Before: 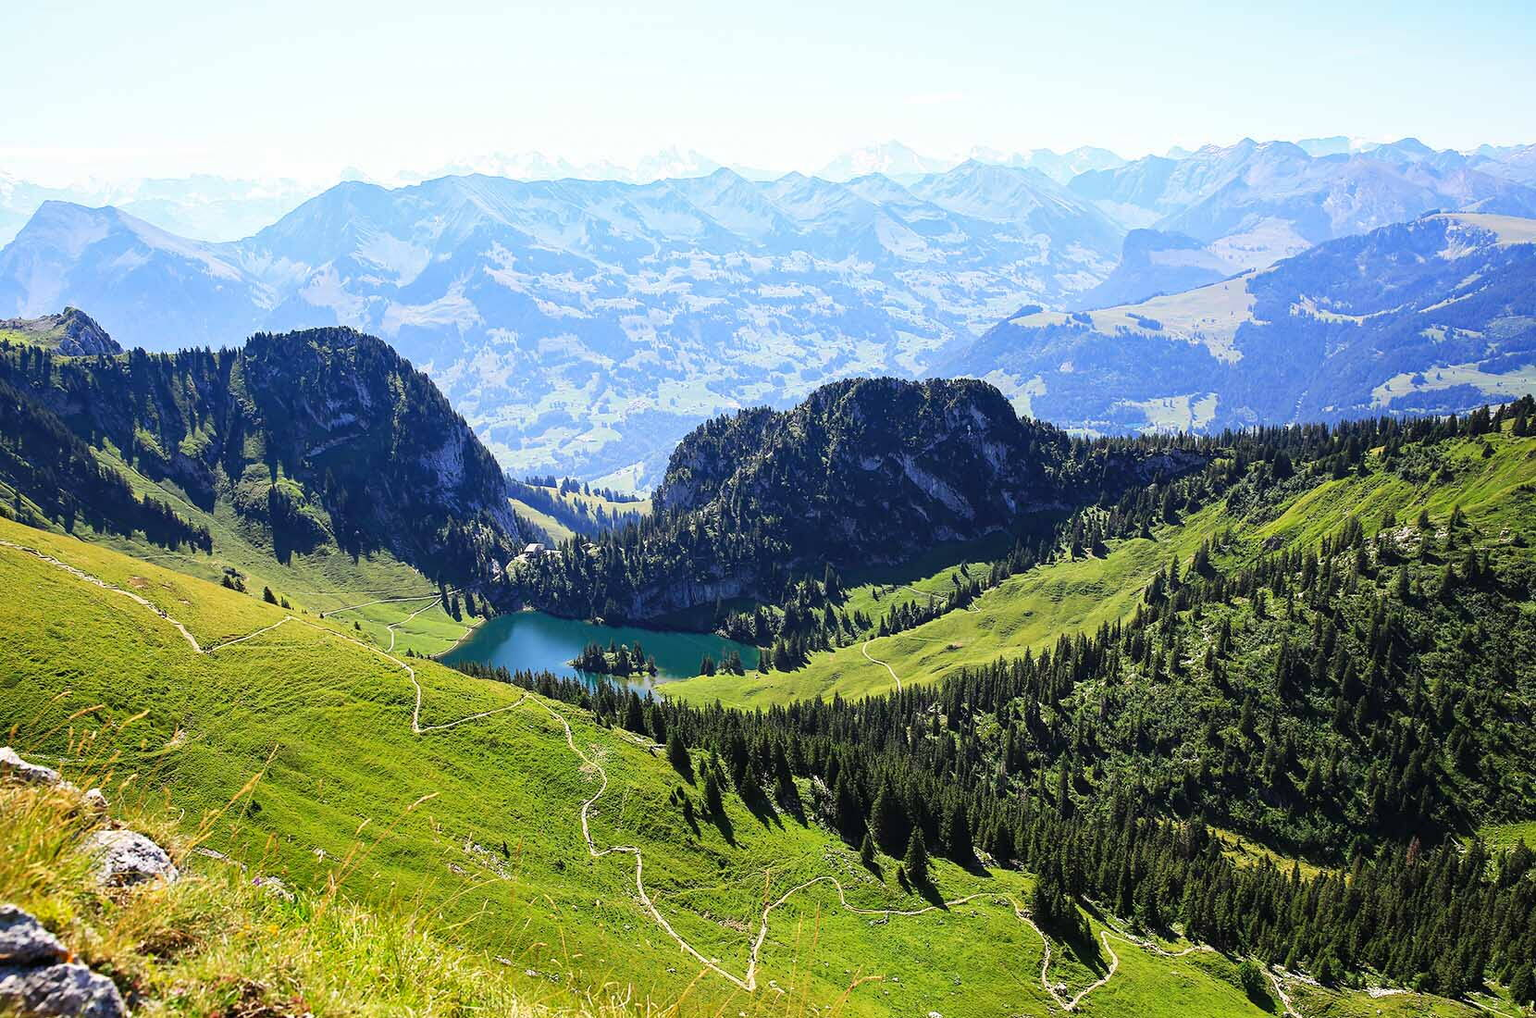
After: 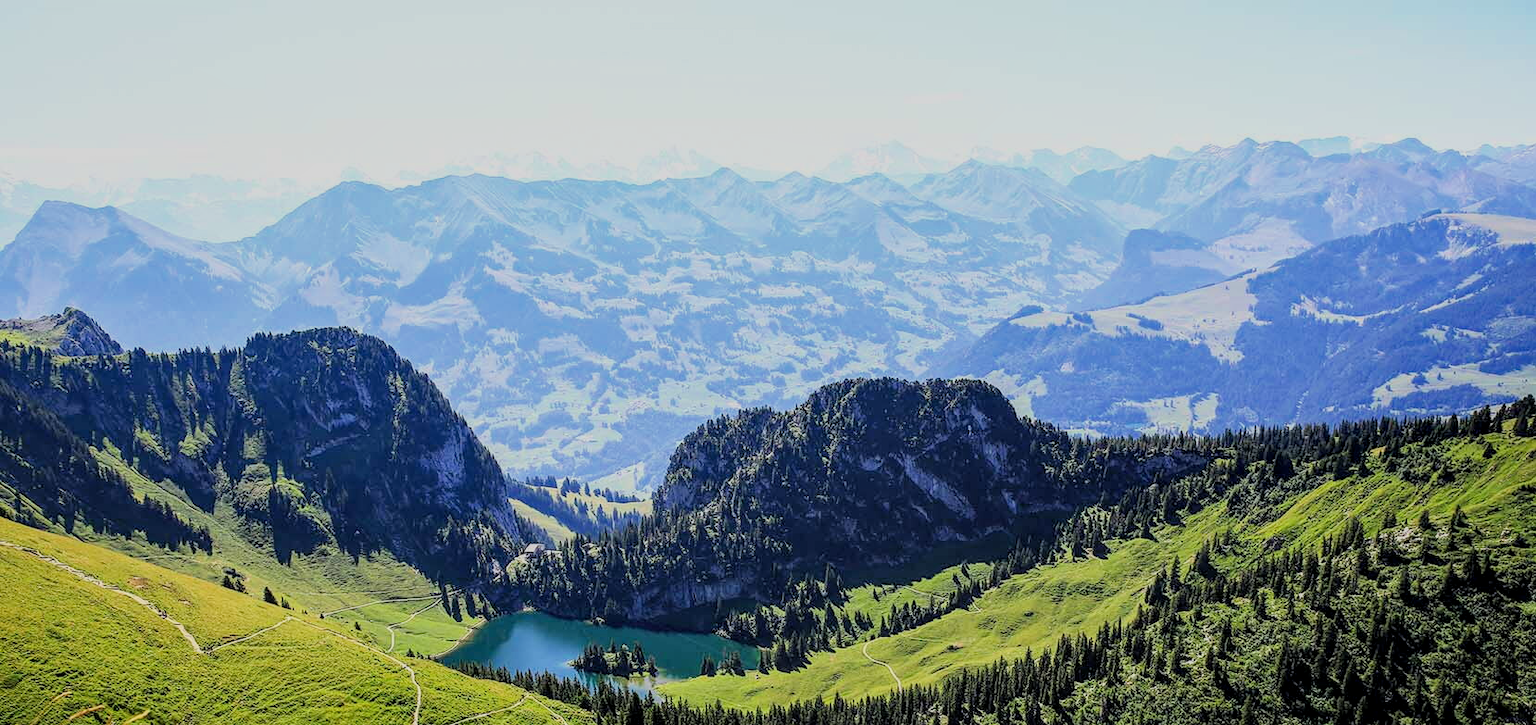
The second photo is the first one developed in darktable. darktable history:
crop: right 0%, bottom 28.717%
filmic rgb: black relative exposure -7.65 EV, white relative exposure 4.56 EV, hardness 3.61, color science v6 (2022), iterations of high-quality reconstruction 0
local contrast: on, module defaults
